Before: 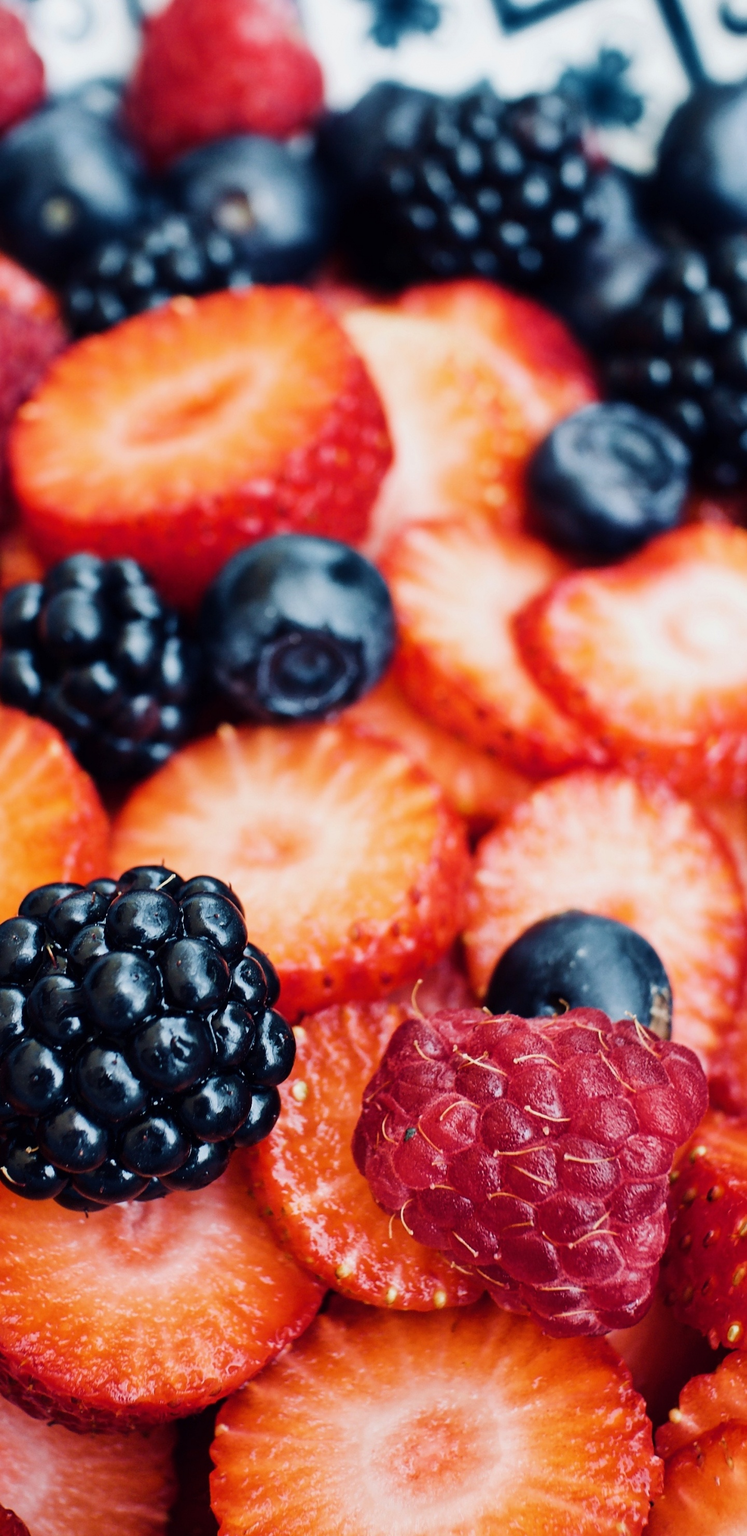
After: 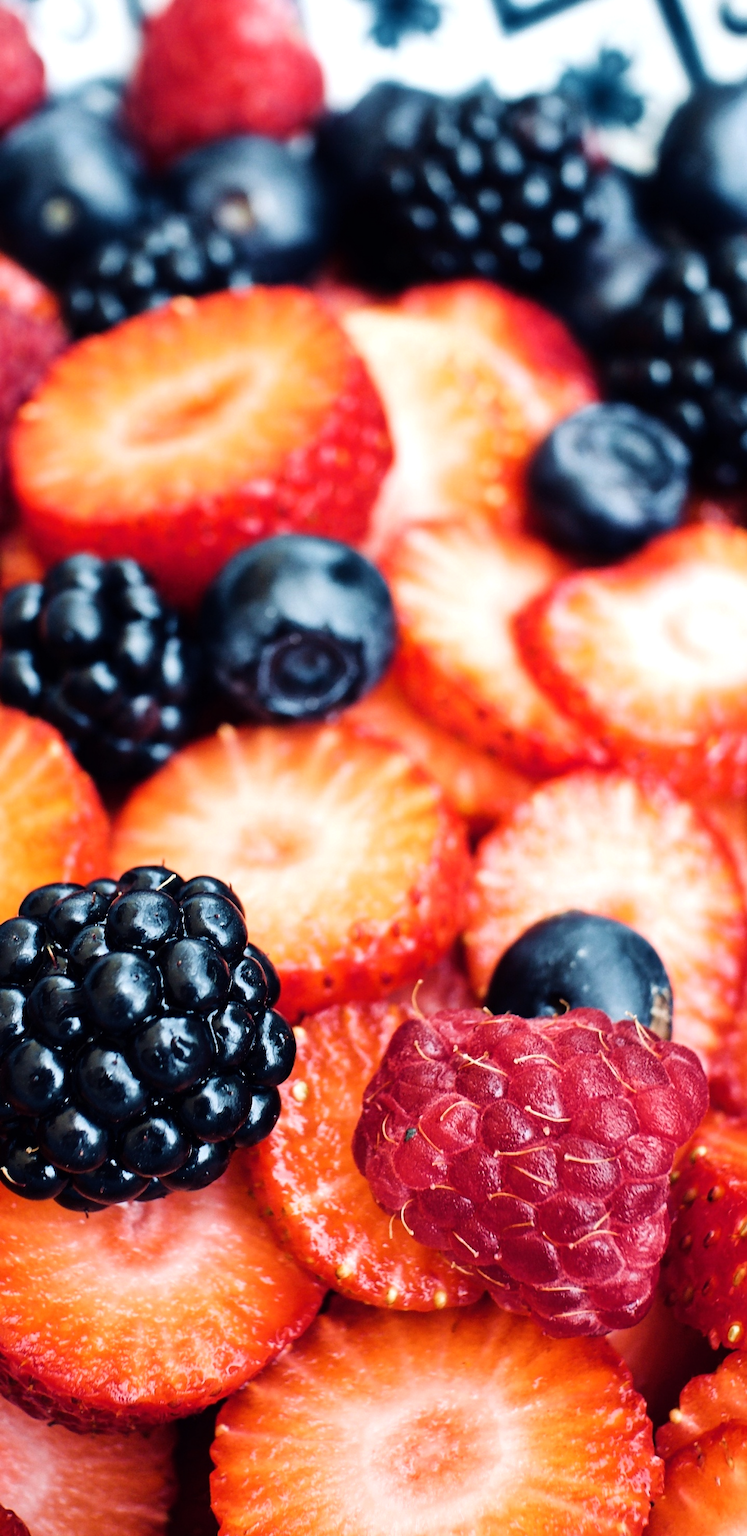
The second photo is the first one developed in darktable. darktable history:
tone equalizer: -8 EV -0.455 EV, -7 EV -0.406 EV, -6 EV -0.334 EV, -5 EV -0.232 EV, -3 EV 0.248 EV, -2 EV 0.362 EV, -1 EV 0.381 EV, +0 EV 0.41 EV
